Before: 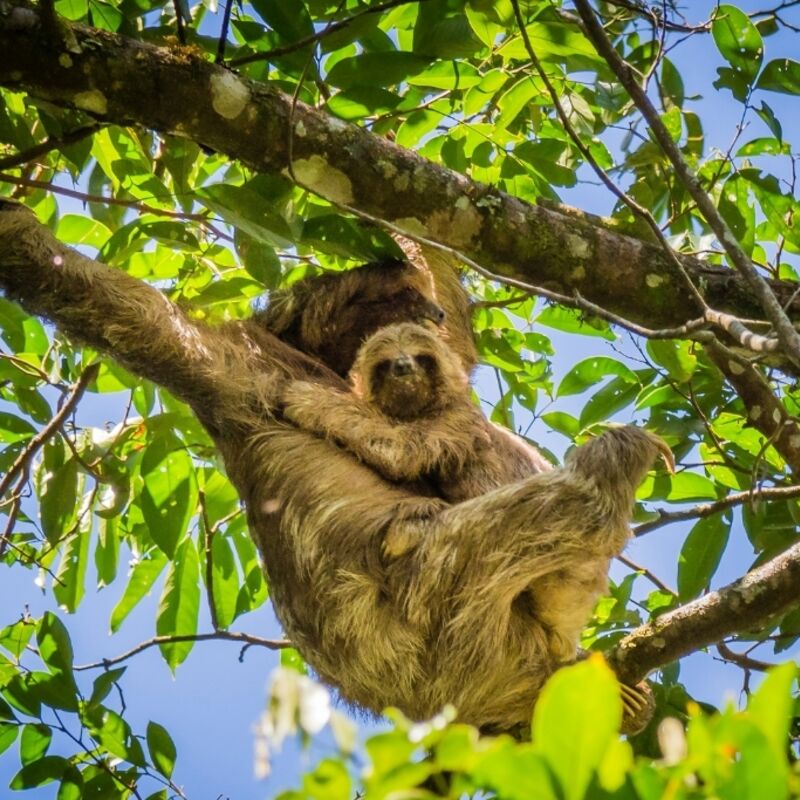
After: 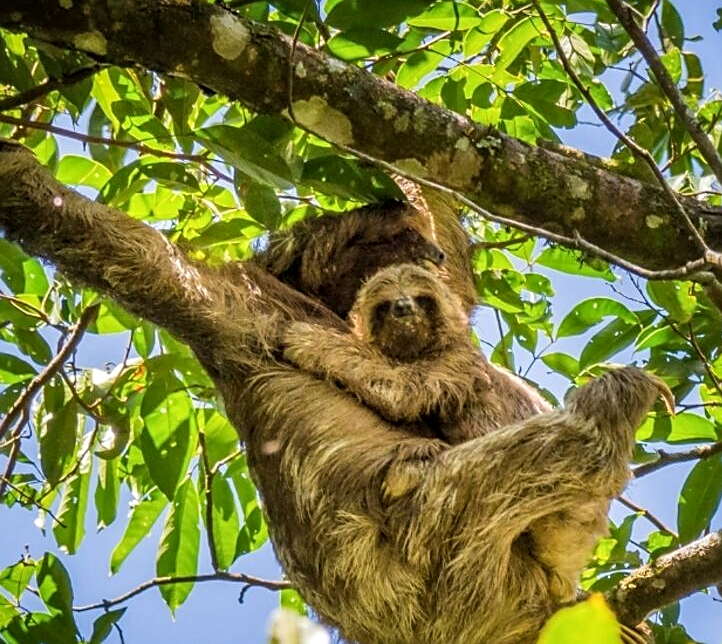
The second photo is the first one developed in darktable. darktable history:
crop: top 7.49%, right 9.717%, bottom 11.943%
sharpen: on, module defaults
local contrast: on, module defaults
